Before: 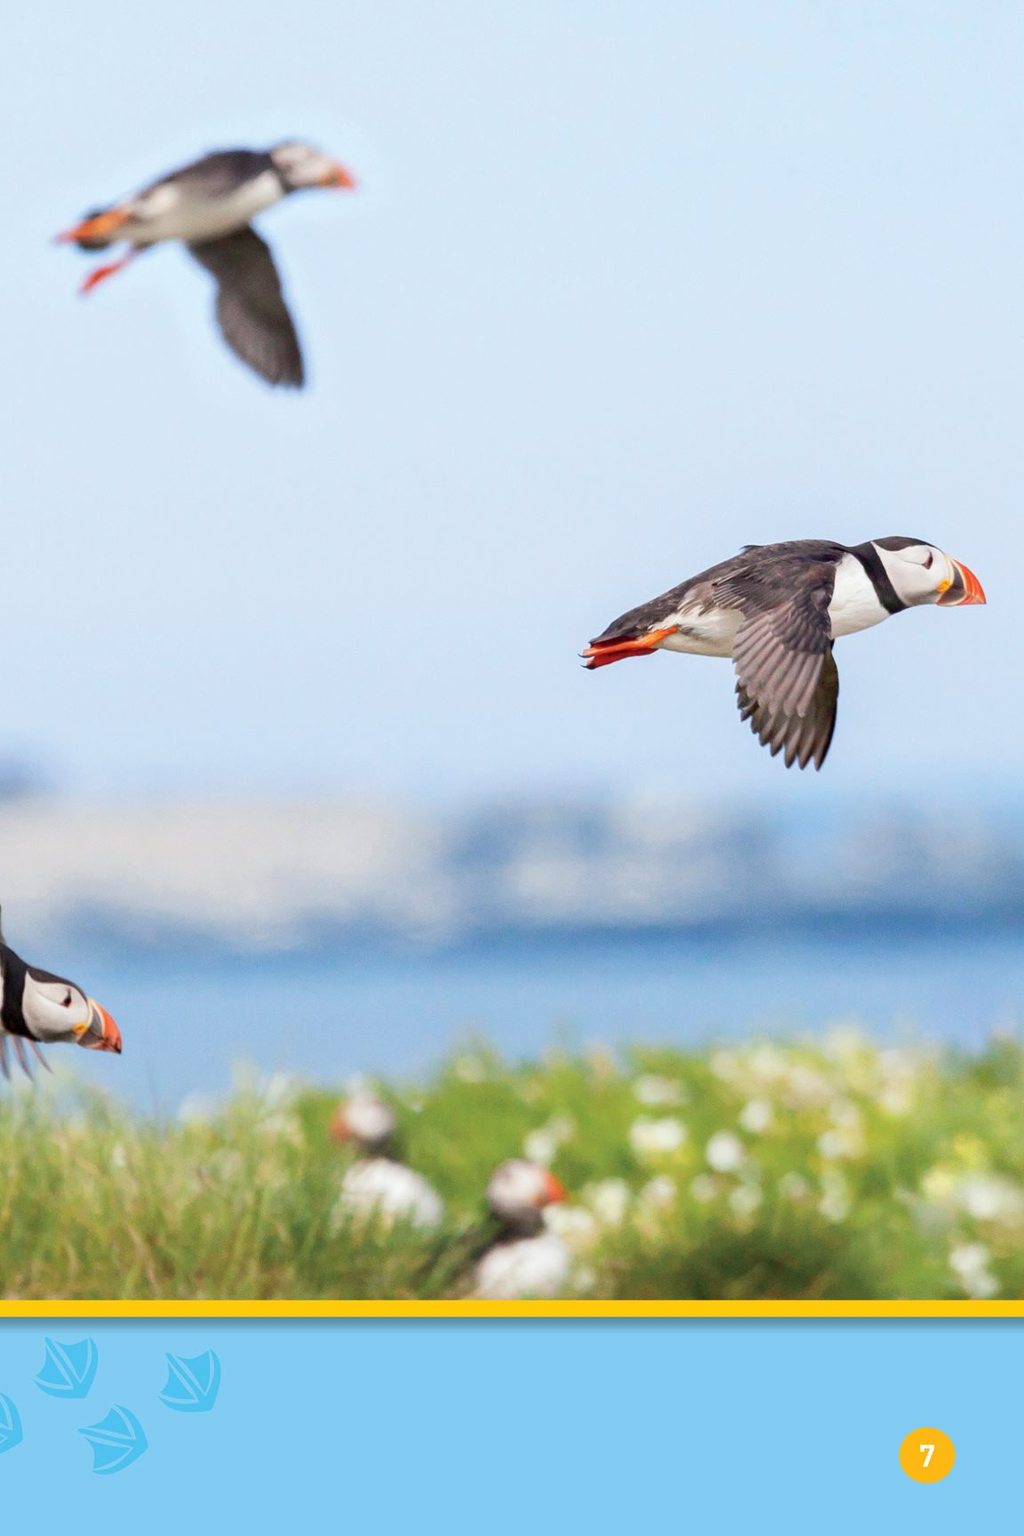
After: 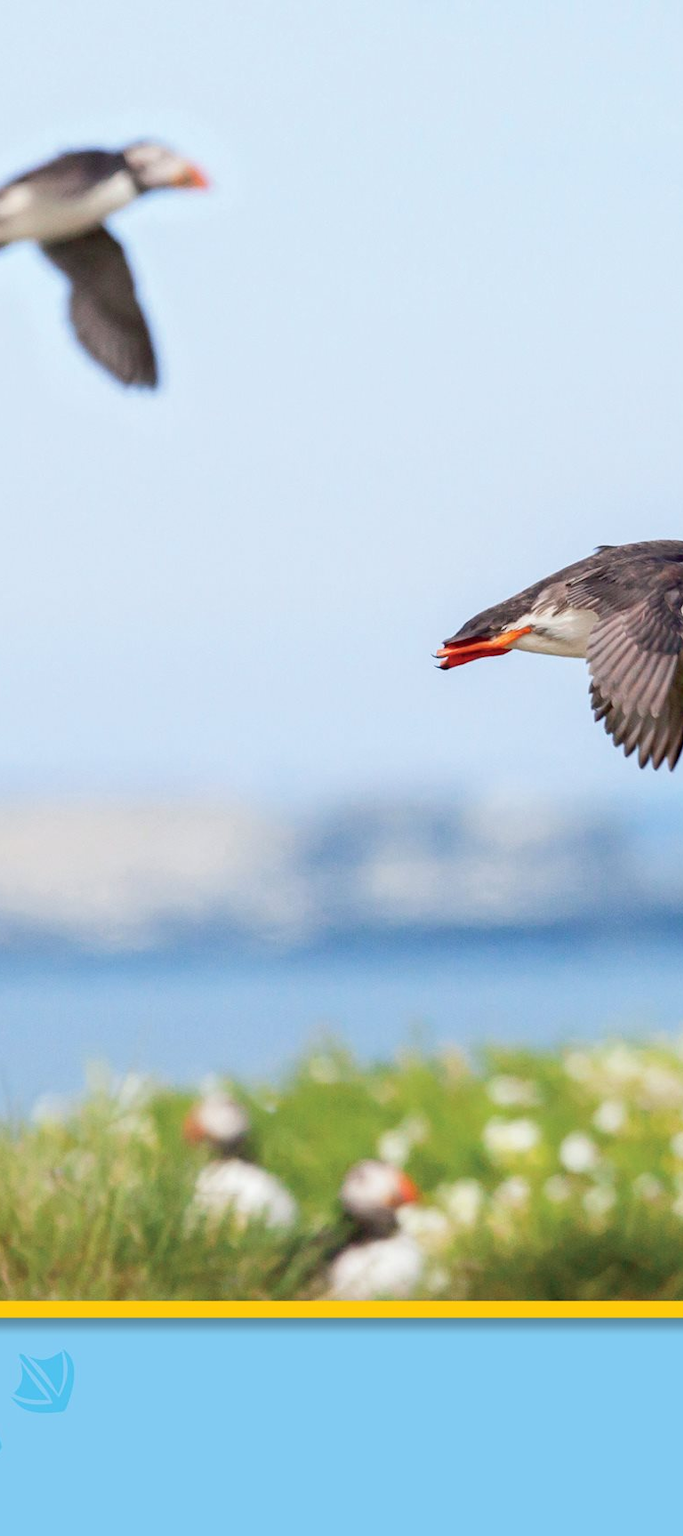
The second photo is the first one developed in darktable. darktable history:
crop and rotate: left 14.344%, right 18.956%
